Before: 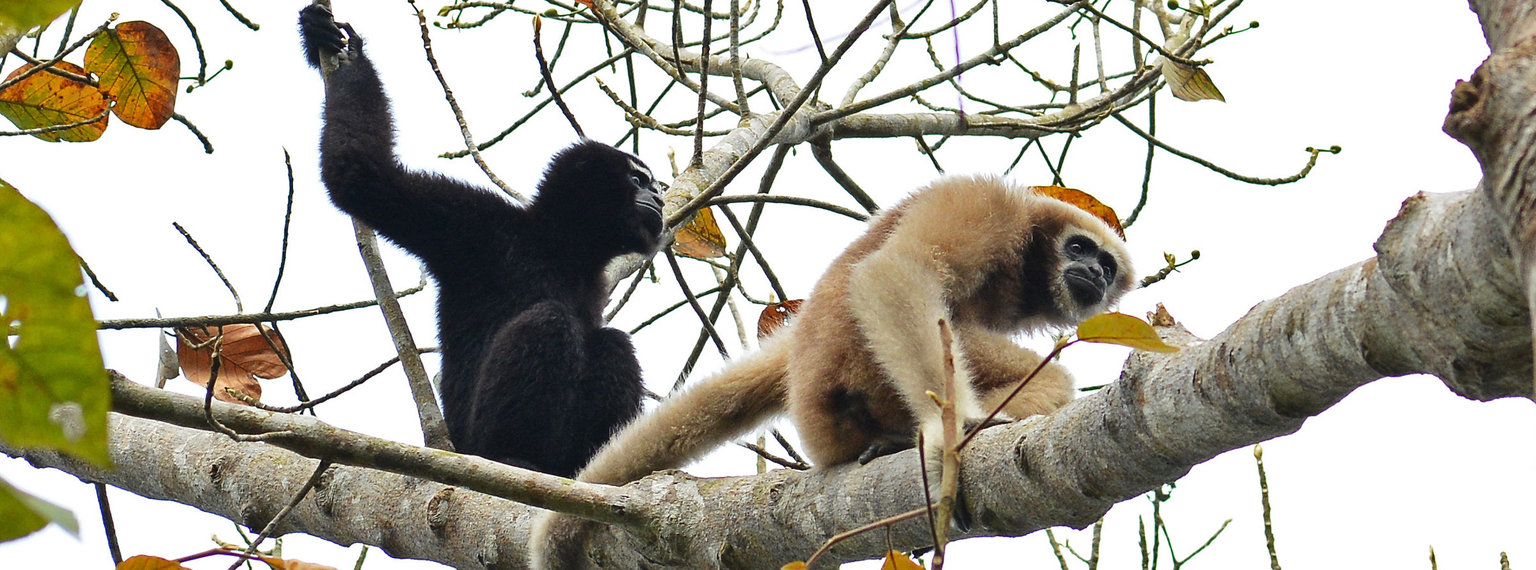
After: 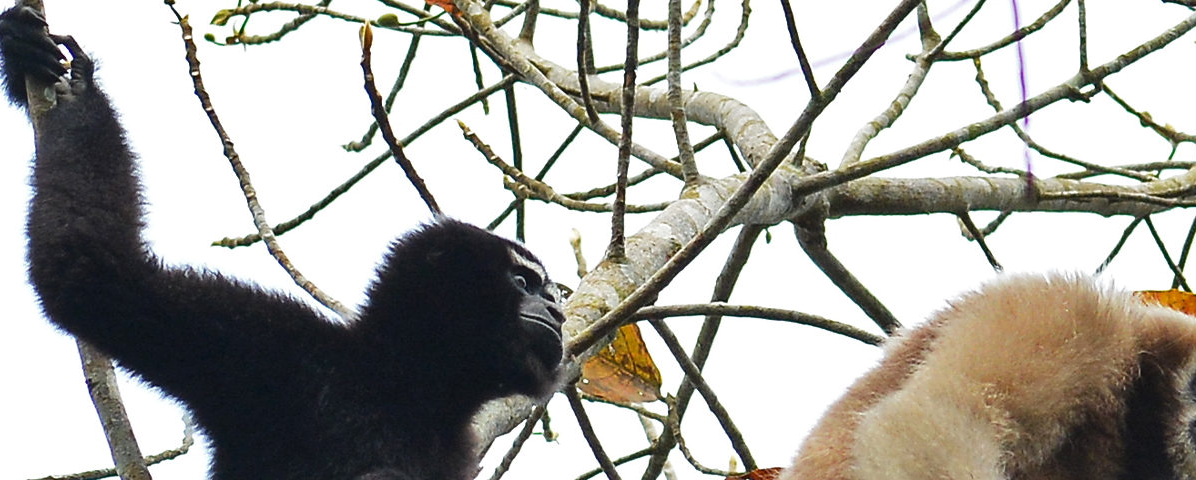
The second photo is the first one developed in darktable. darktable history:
tone equalizer: -8 EV 0.077 EV, edges refinement/feathering 500, mask exposure compensation -1.57 EV, preserve details no
crop: left 19.75%, right 30.376%, bottom 45.991%
